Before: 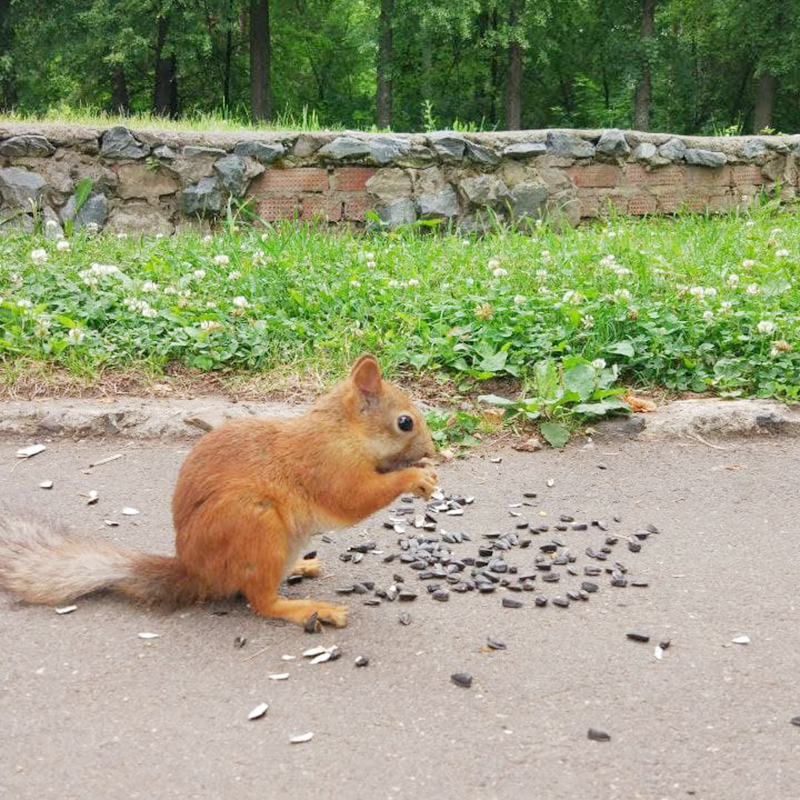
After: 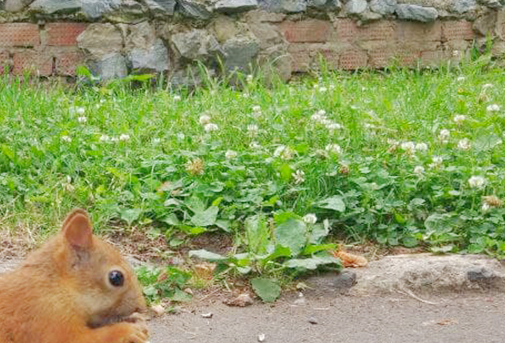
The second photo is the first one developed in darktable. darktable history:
shadows and highlights: on, module defaults
crop: left 36.16%, top 18.13%, right 0.703%, bottom 38.934%
